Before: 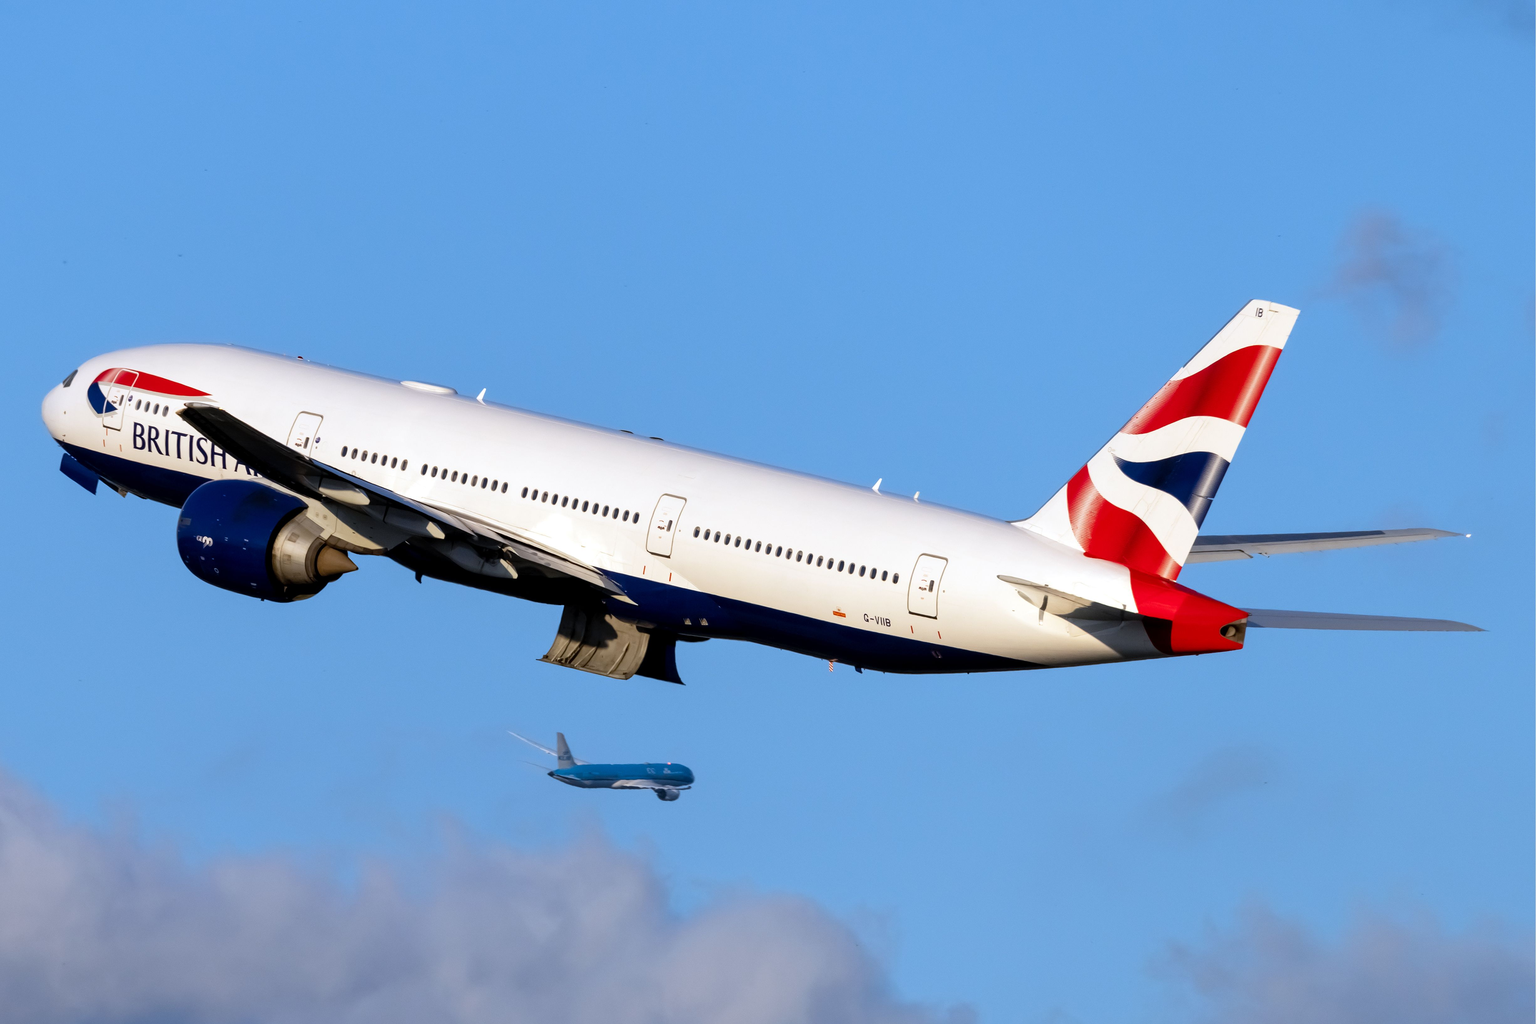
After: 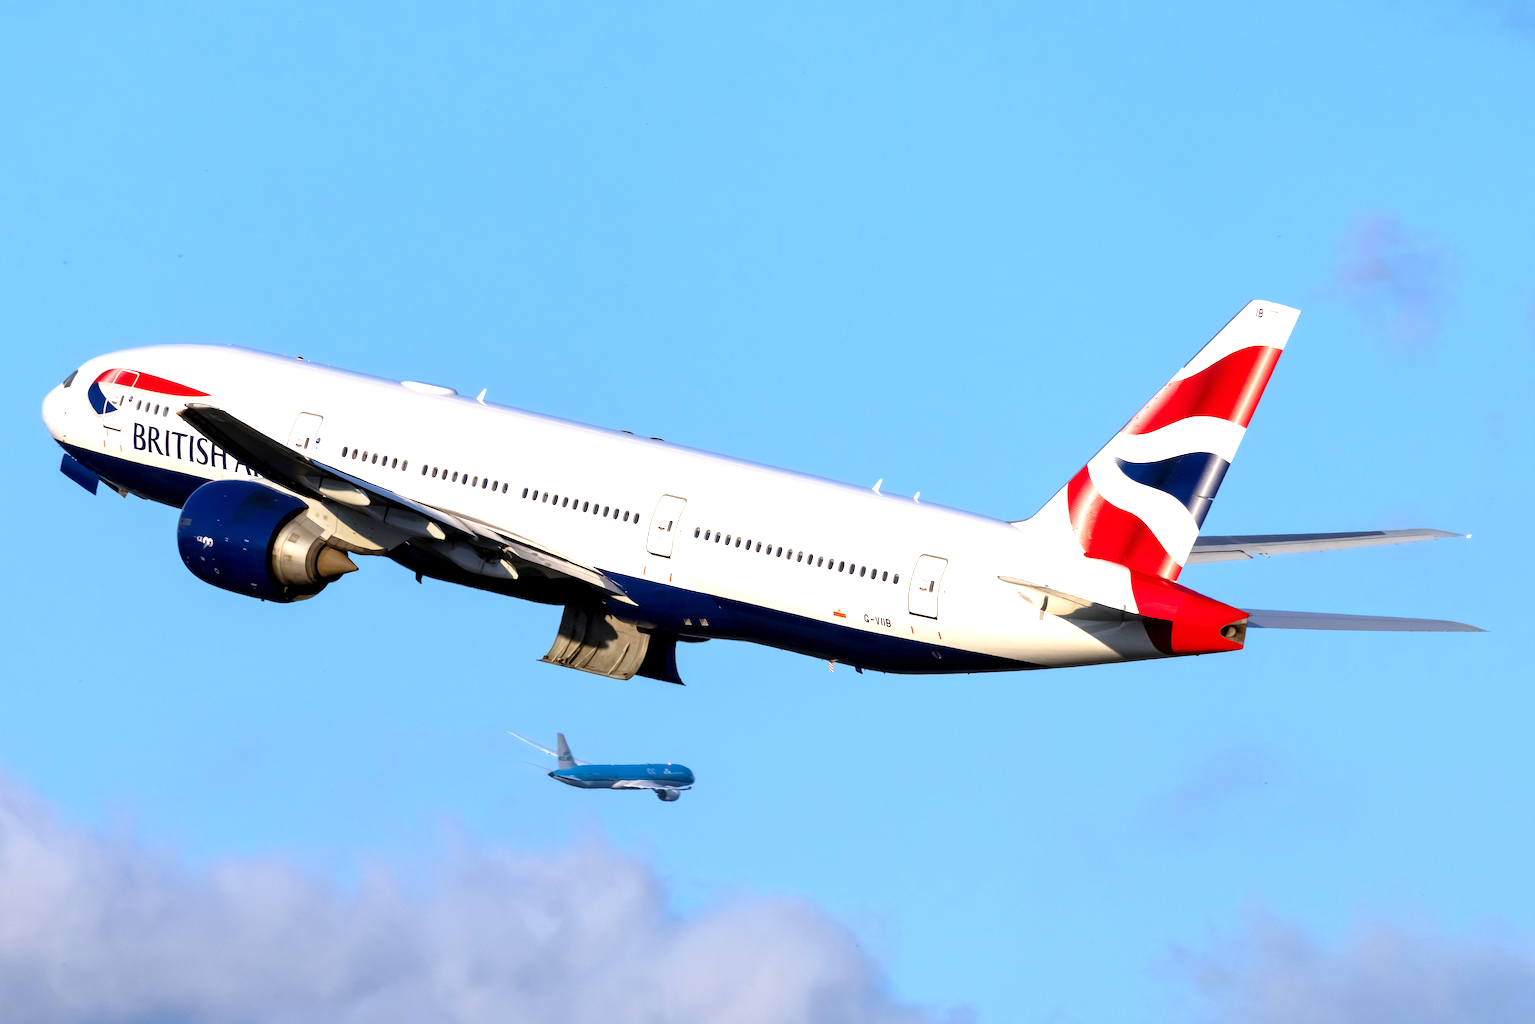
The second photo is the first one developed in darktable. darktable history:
exposure: exposure 0.743 EV, compensate highlight preservation false
